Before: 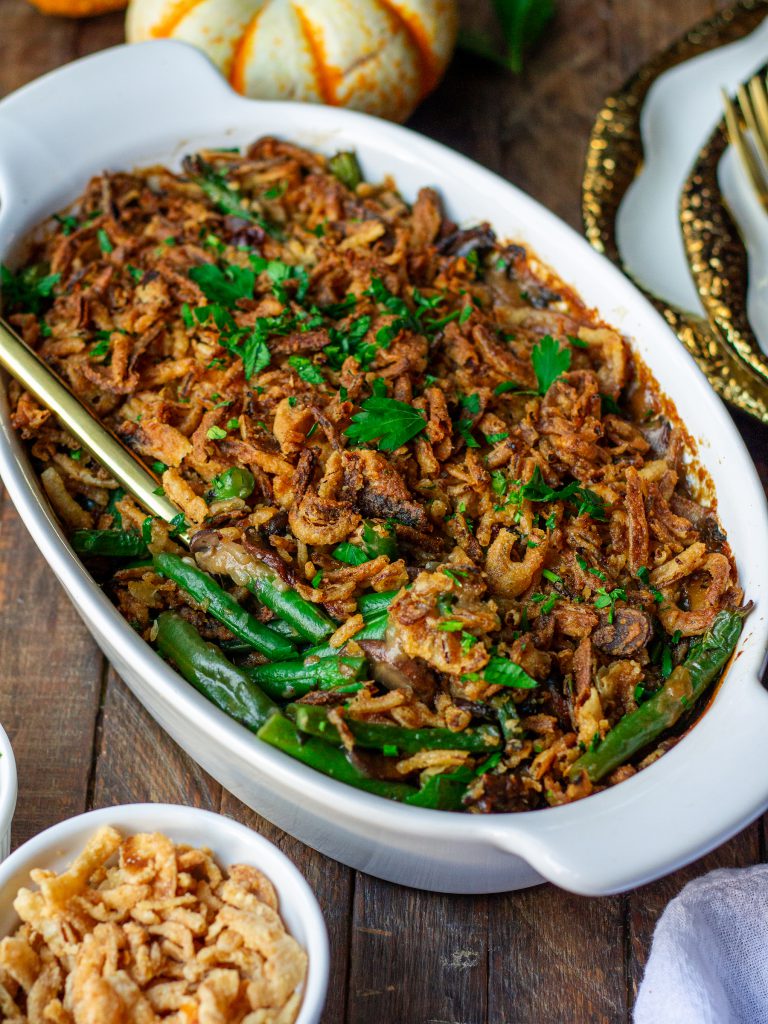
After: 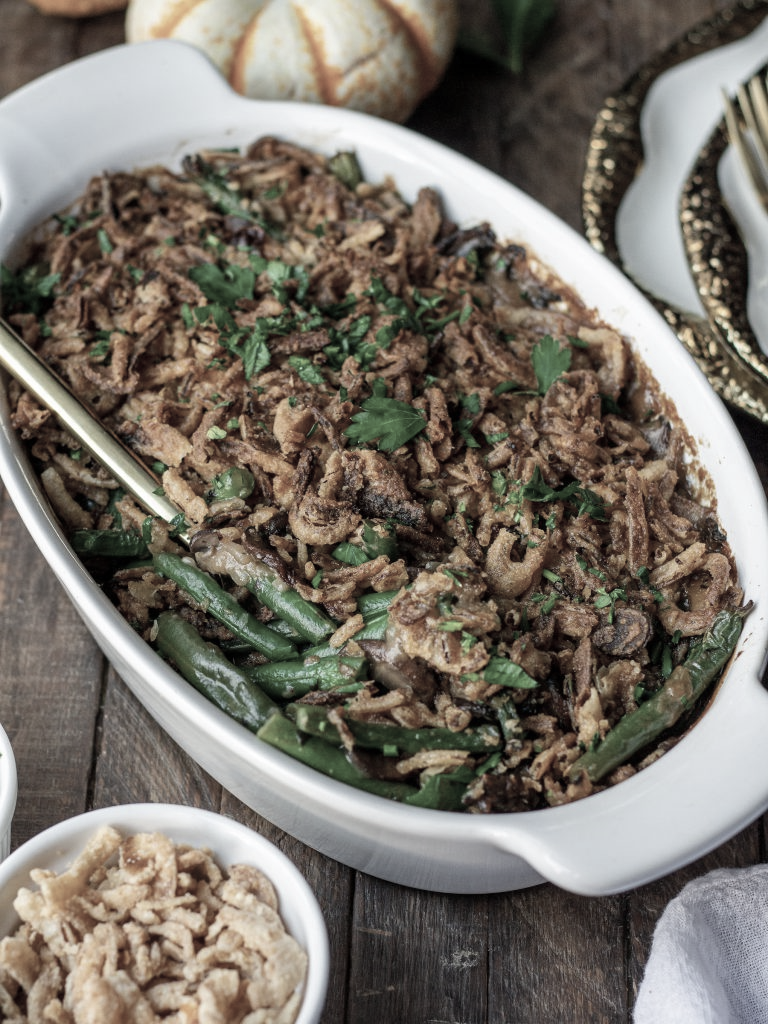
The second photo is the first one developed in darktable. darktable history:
color correction: highlights b* -0.038, saturation 0.329
